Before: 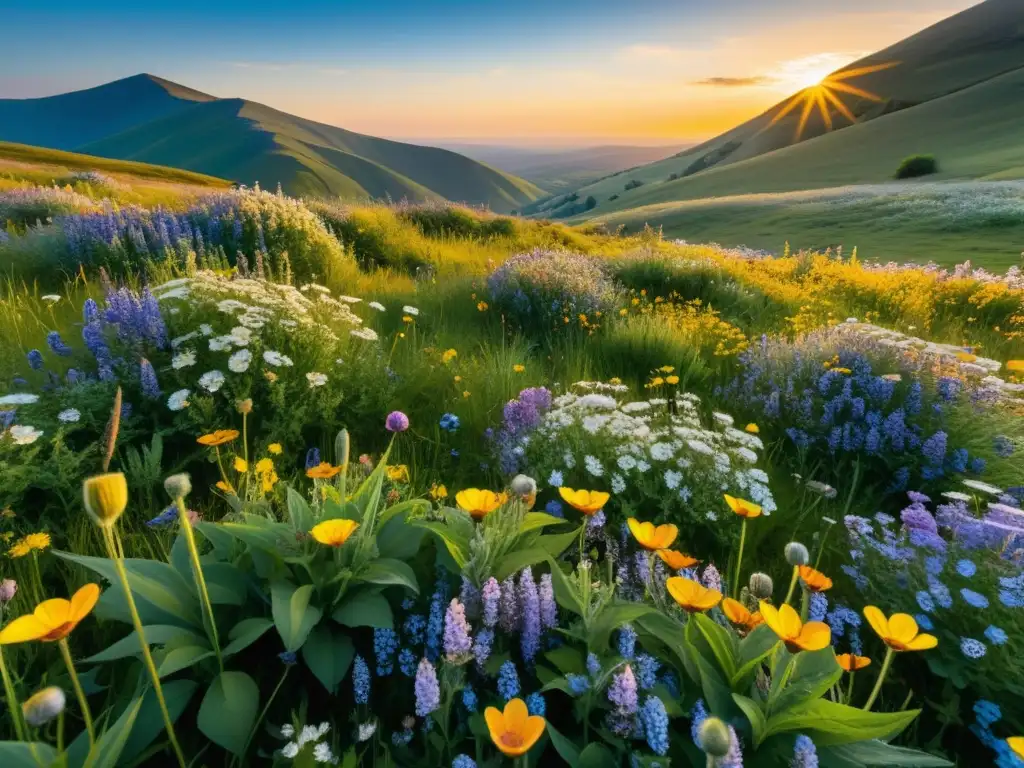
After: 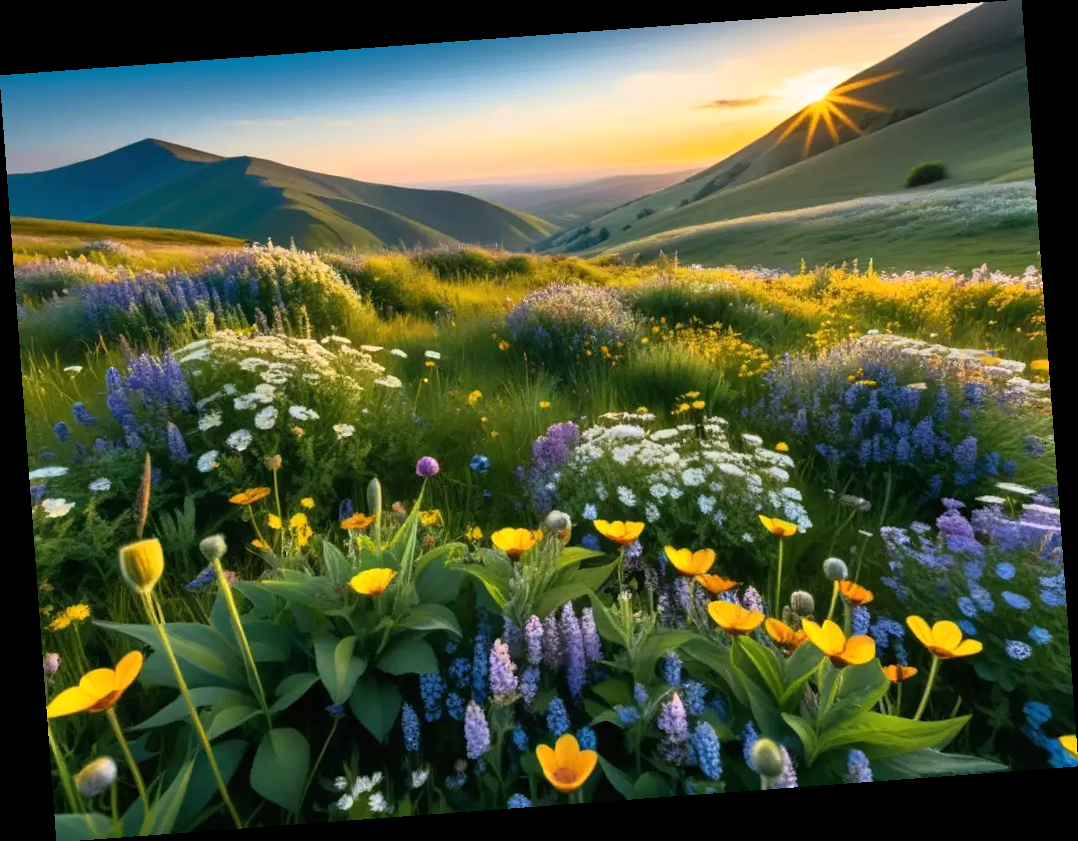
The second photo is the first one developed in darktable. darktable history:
rotate and perspective: rotation -4.25°, automatic cropping off
base curve: curves: ch0 [(0, 0) (0.257, 0.25) (0.482, 0.586) (0.757, 0.871) (1, 1)]
